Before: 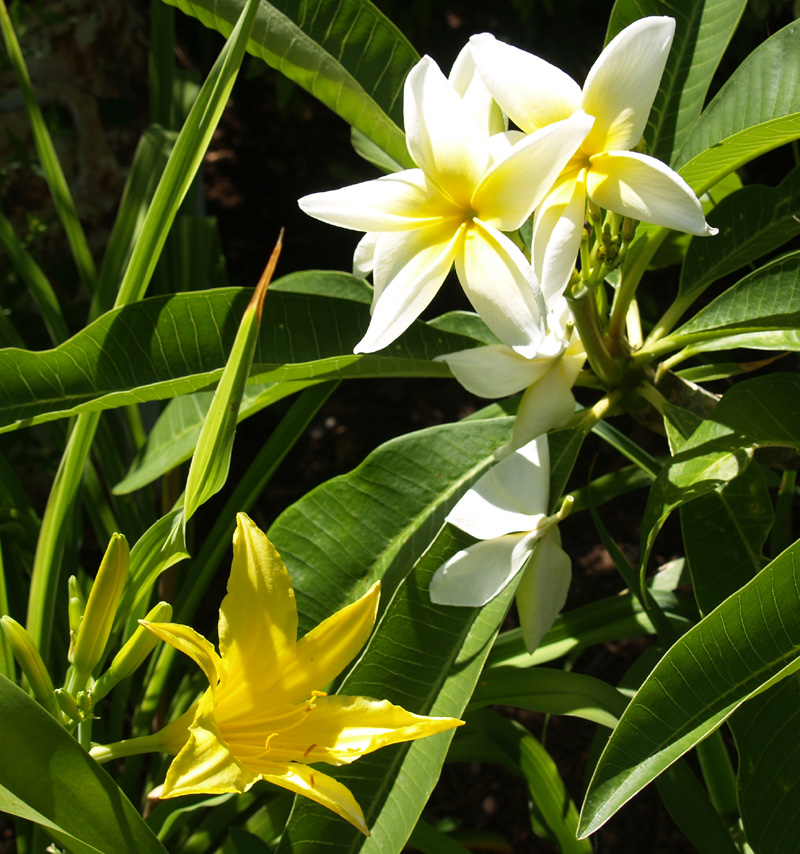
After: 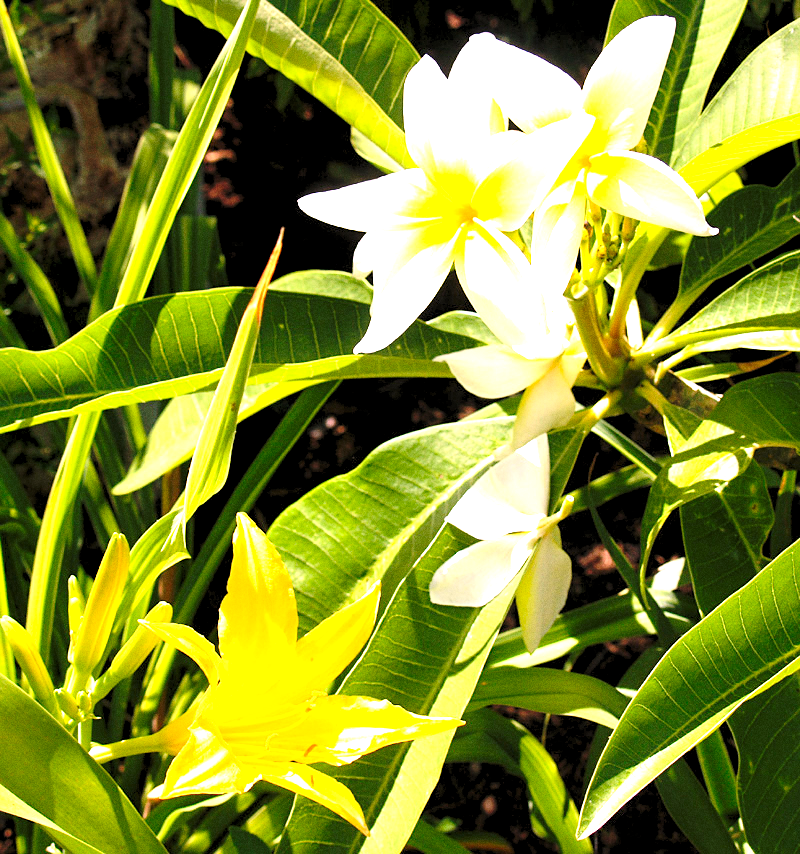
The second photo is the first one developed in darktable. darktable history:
white balance: red 1.188, blue 1.11
rgb levels: preserve colors sum RGB, levels [[0.038, 0.433, 0.934], [0, 0.5, 1], [0, 0.5, 1]]
exposure: exposure 2 EV, compensate highlight preservation false
sharpen: amount 0.2
base curve: curves: ch0 [(0, 0) (0.073, 0.04) (0.157, 0.139) (0.492, 0.492) (0.758, 0.758) (1, 1)], preserve colors none
grain: on, module defaults
